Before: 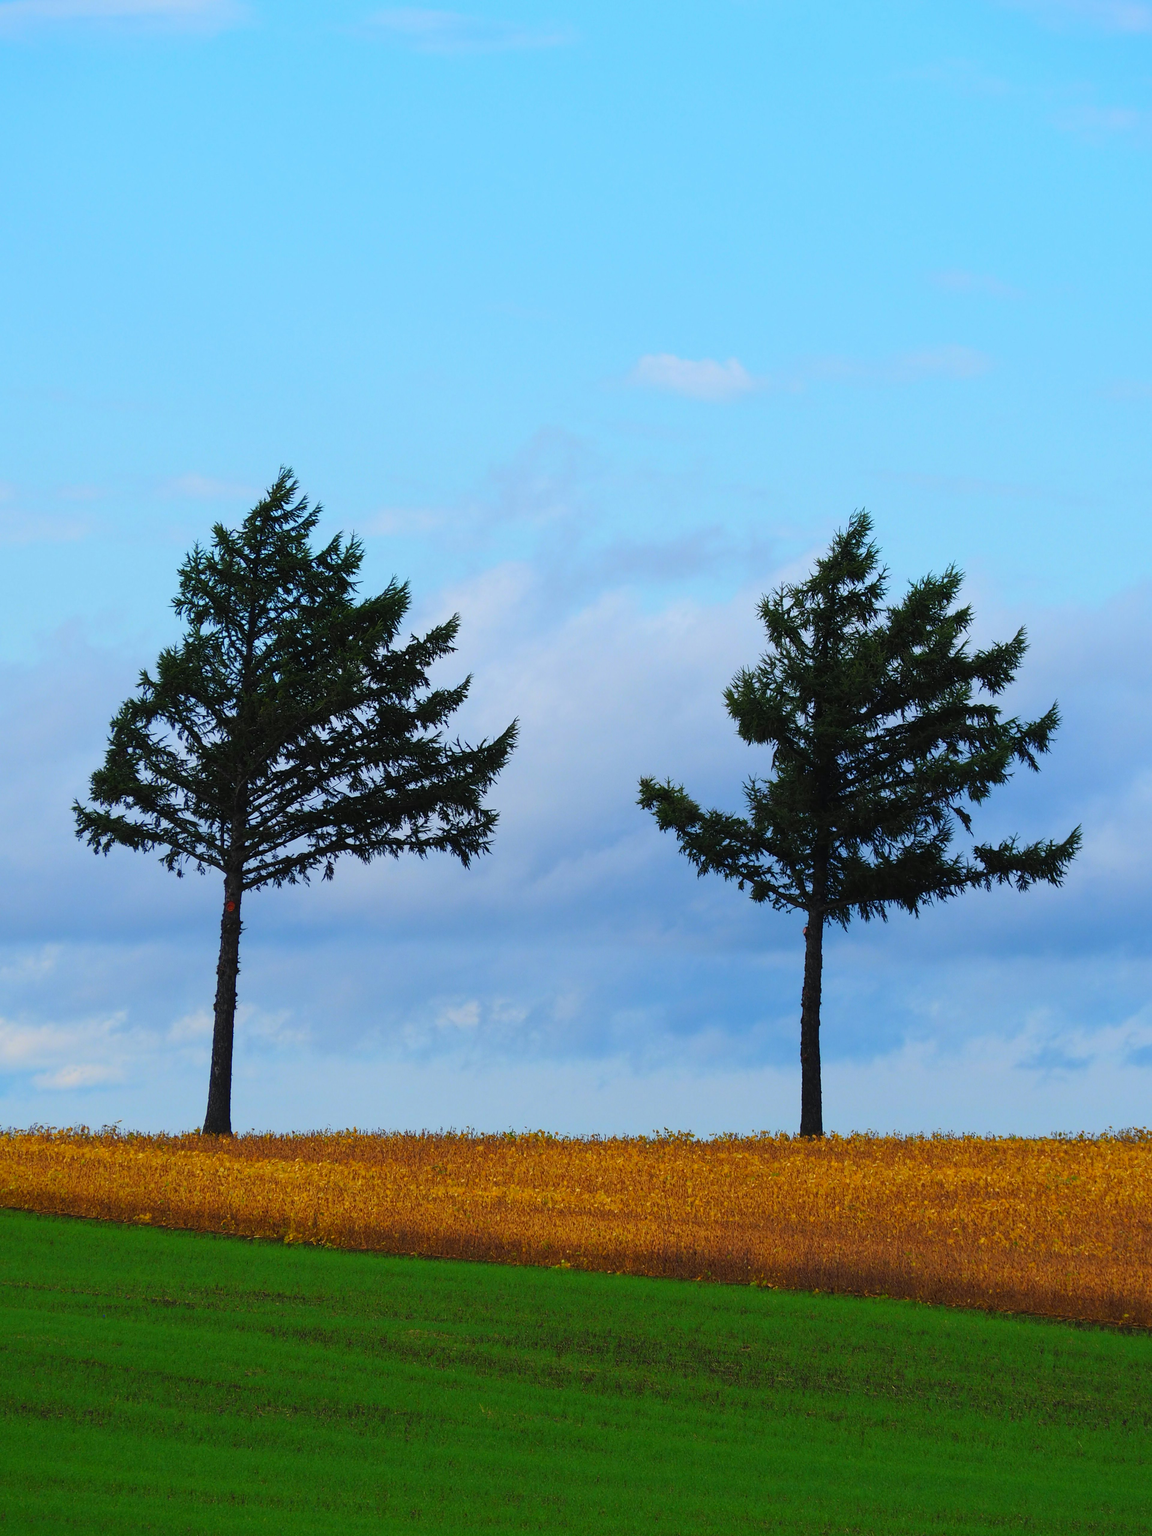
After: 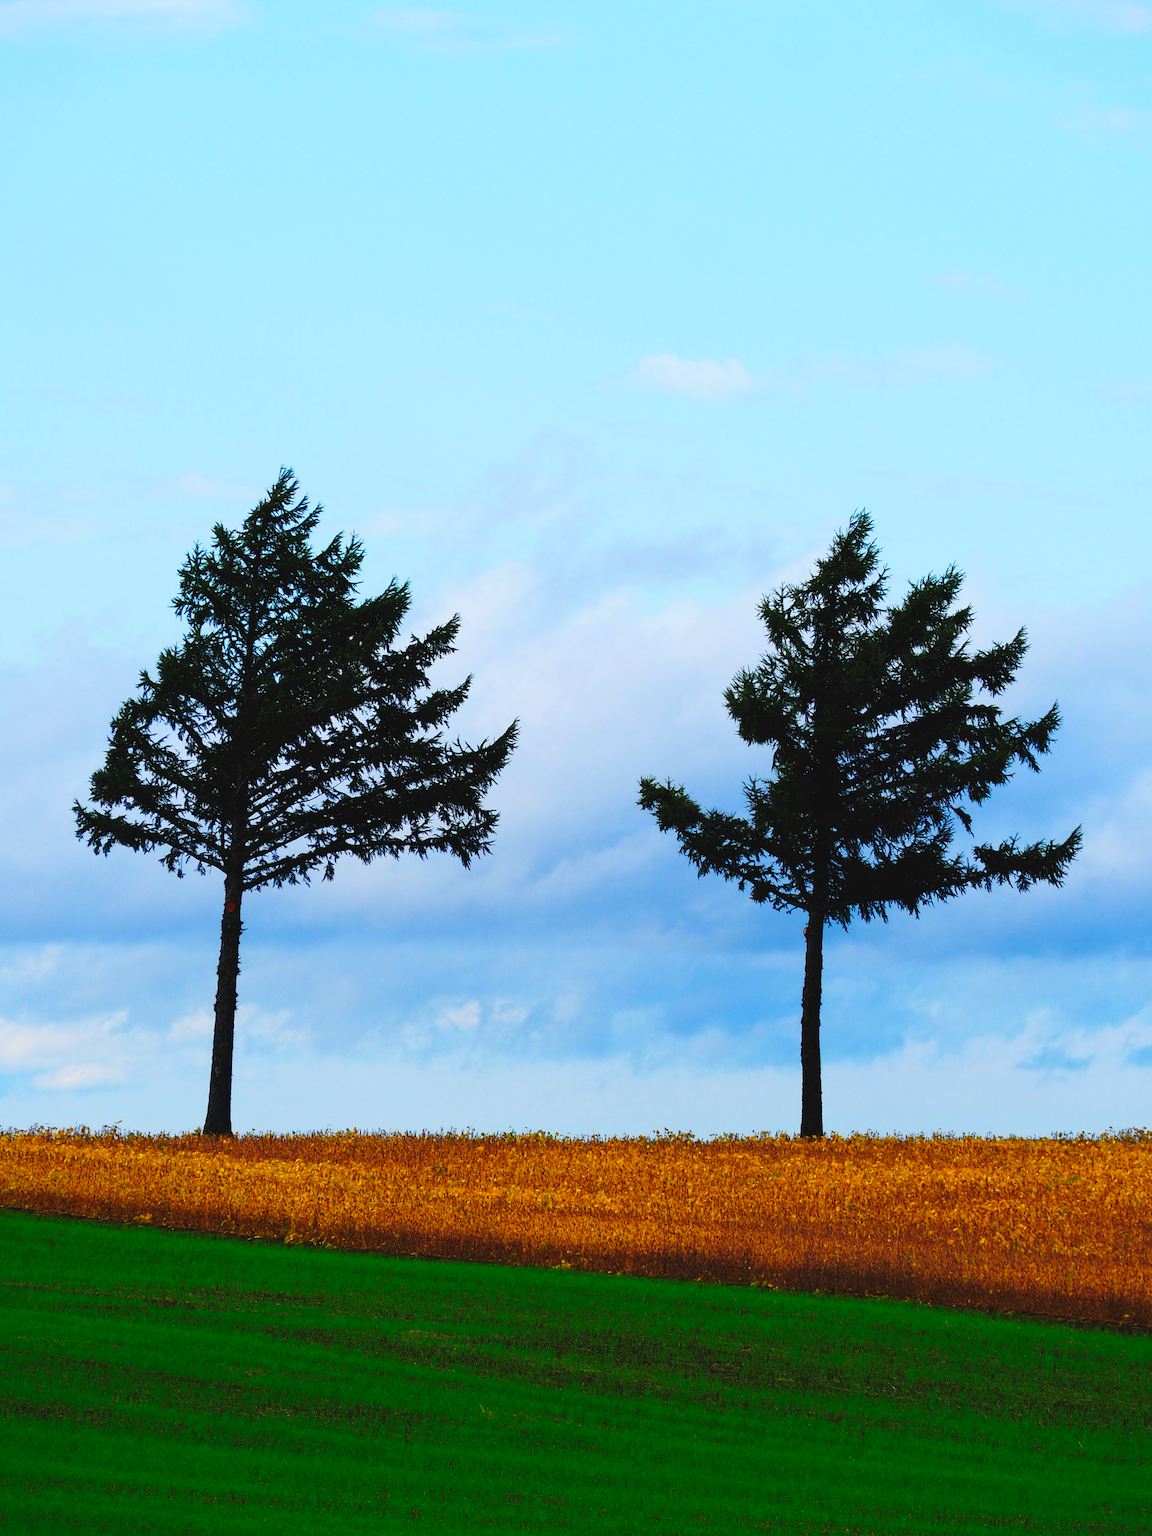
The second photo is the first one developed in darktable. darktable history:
tone curve: curves: ch0 [(0, 0) (0.003, 0.047) (0.011, 0.047) (0.025, 0.049) (0.044, 0.051) (0.069, 0.055) (0.1, 0.066) (0.136, 0.089) (0.177, 0.12) (0.224, 0.155) (0.277, 0.205) (0.335, 0.281) (0.399, 0.37) (0.468, 0.47) (0.543, 0.574) (0.623, 0.687) (0.709, 0.801) (0.801, 0.89) (0.898, 0.963) (1, 1)], preserve colors none
